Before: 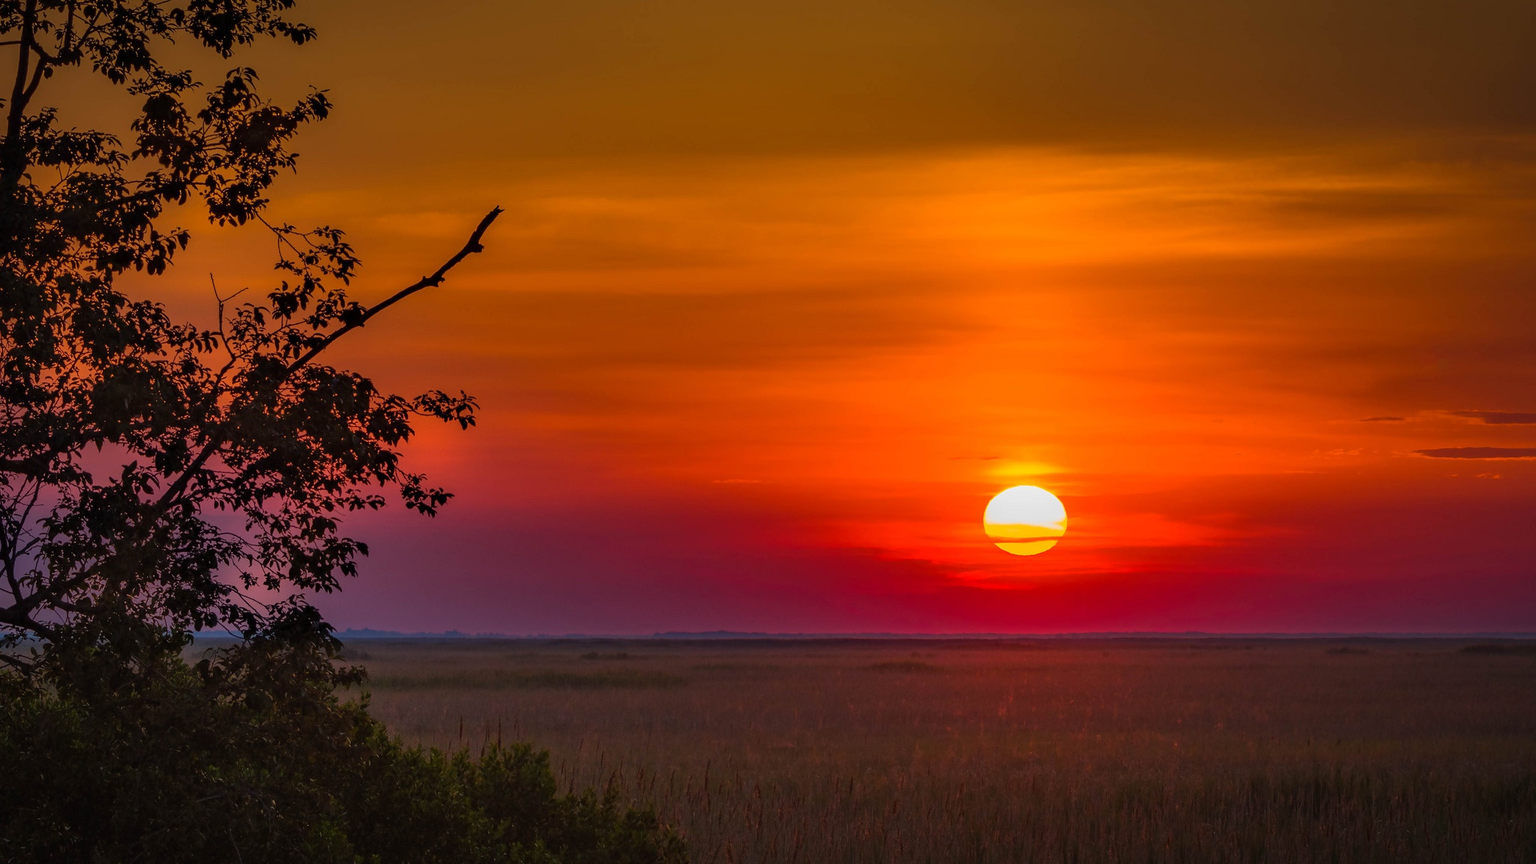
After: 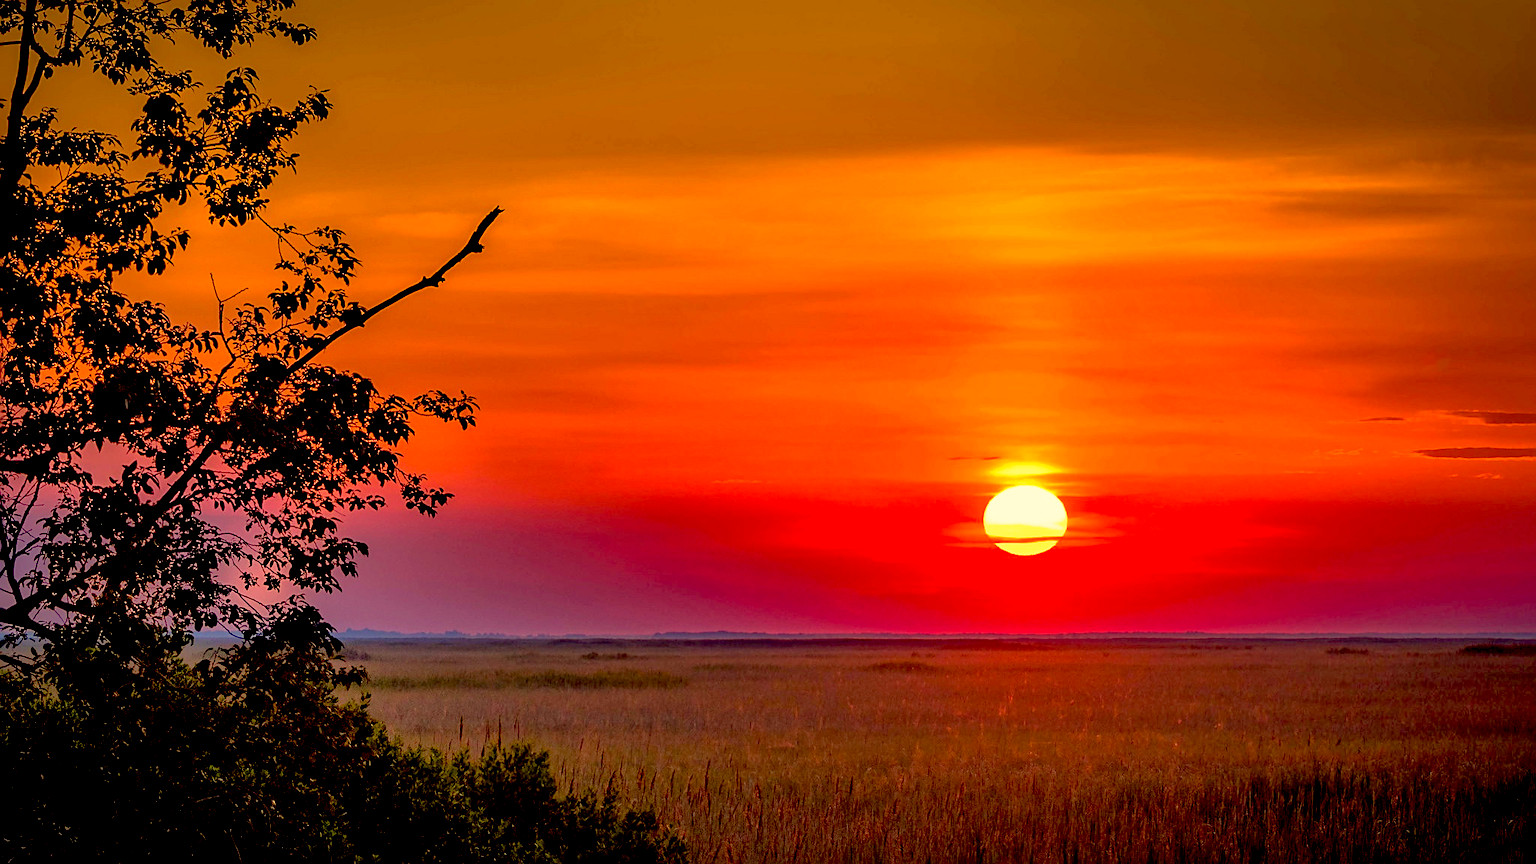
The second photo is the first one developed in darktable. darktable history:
exposure: black level correction 0.011, exposure 1.08 EV, compensate highlight preservation false
color correction: highlights a* 2.68, highlights b* 22.72
sharpen: on, module defaults
shadows and highlights: on, module defaults
